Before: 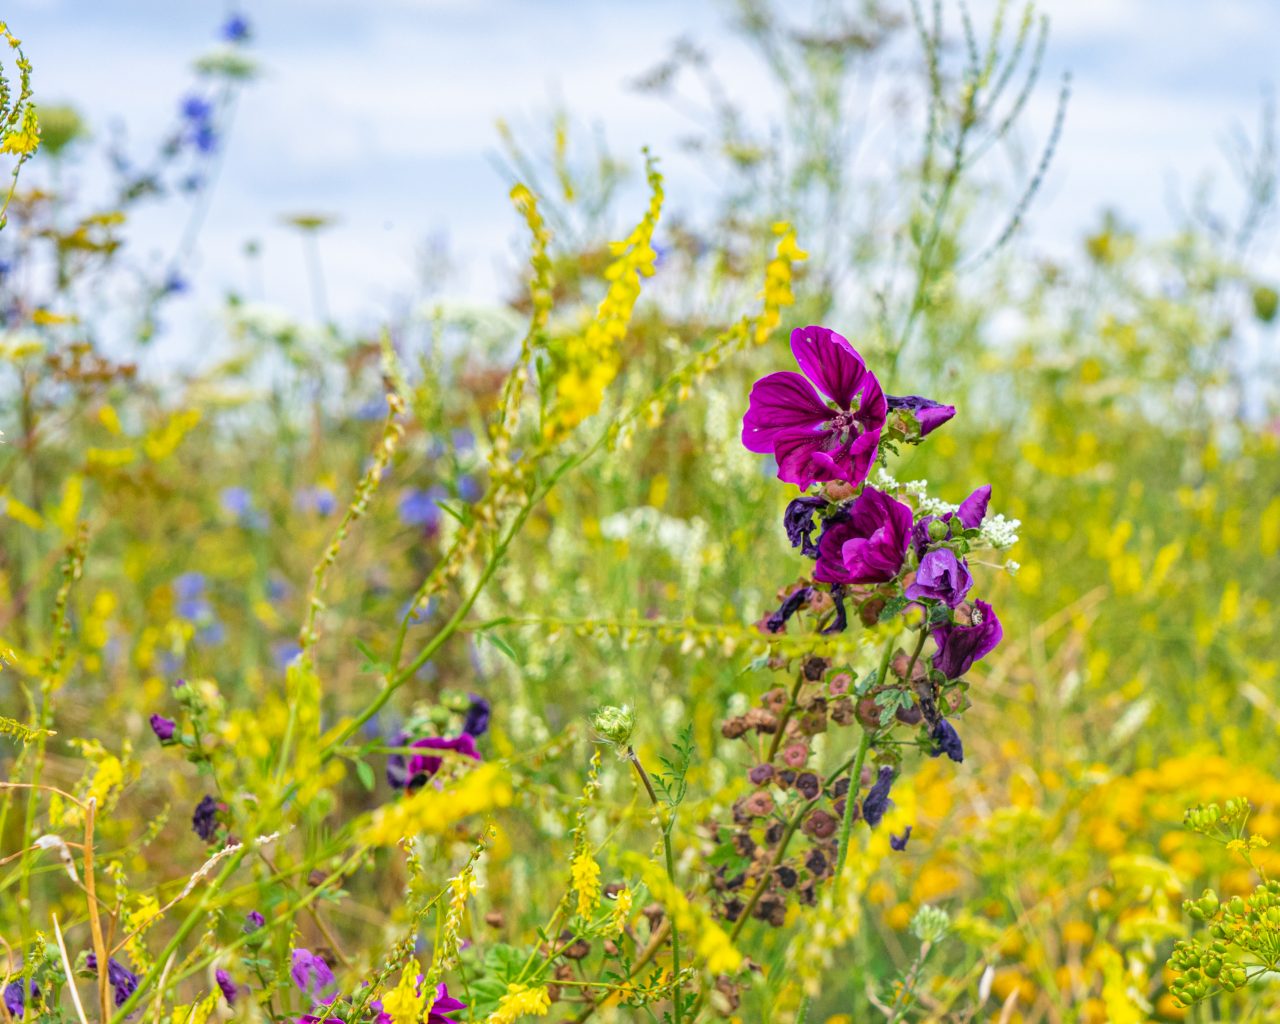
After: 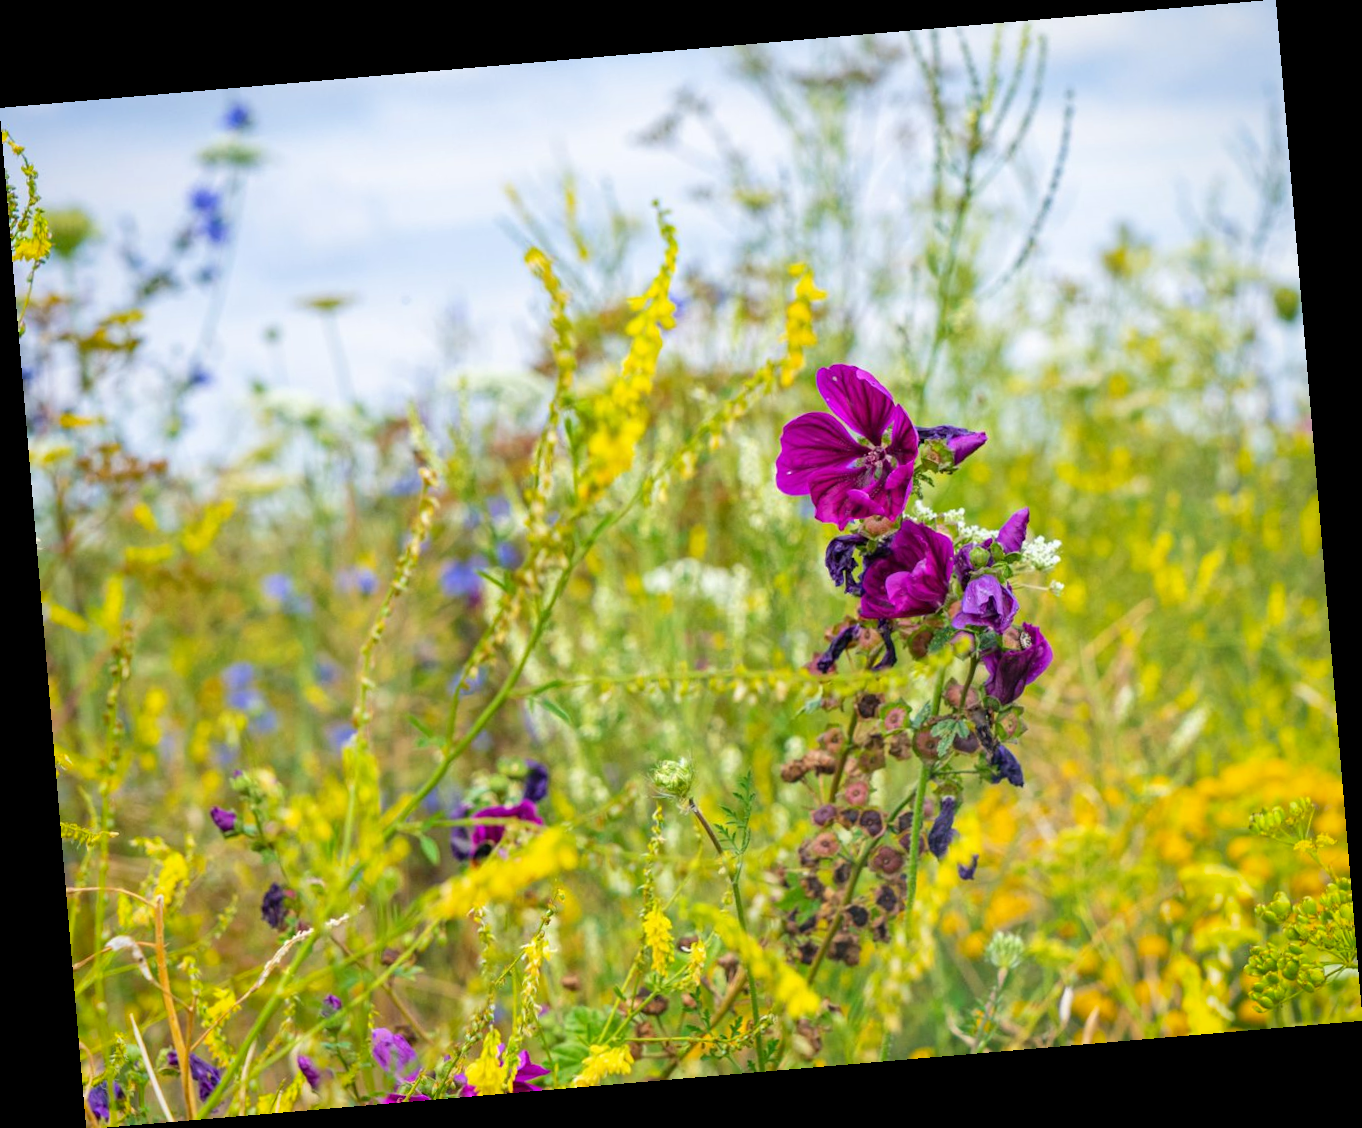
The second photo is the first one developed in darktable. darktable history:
vignetting: brightness -0.233, saturation 0.141
rotate and perspective: rotation -4.86°, automatic cropping off
